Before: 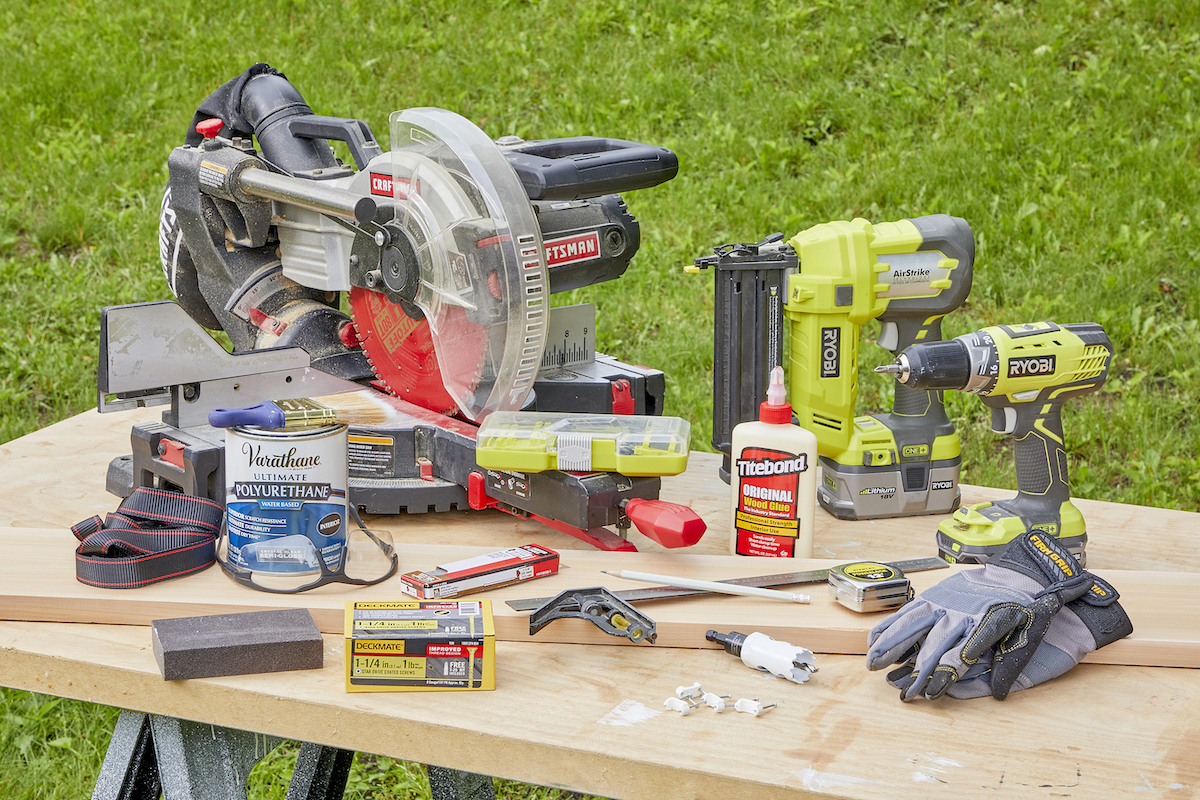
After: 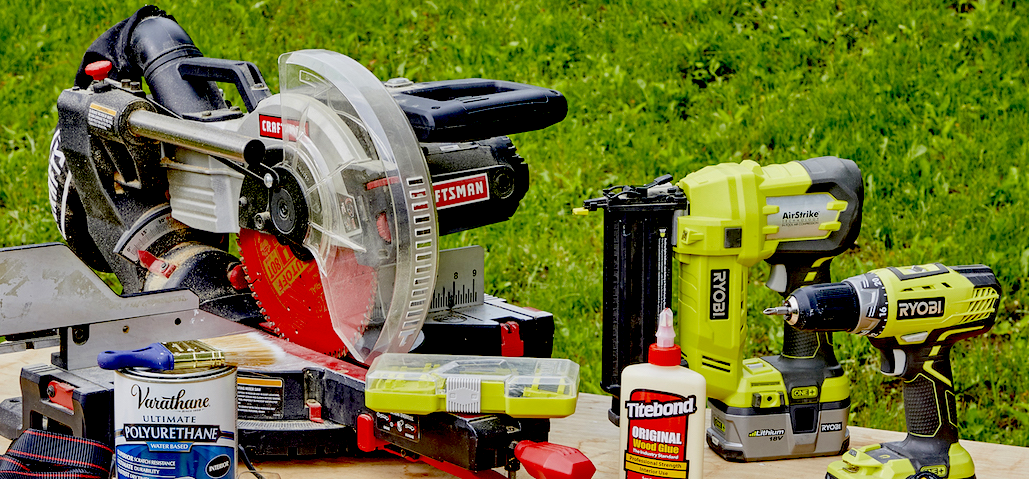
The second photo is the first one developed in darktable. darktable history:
crop and rotate: left 9.283%, top 7.294%, right 4.915%, bottom 32.734%
exposure: black level correction 0.099, exposure -0.095 EV, compensate highlight preservation false
